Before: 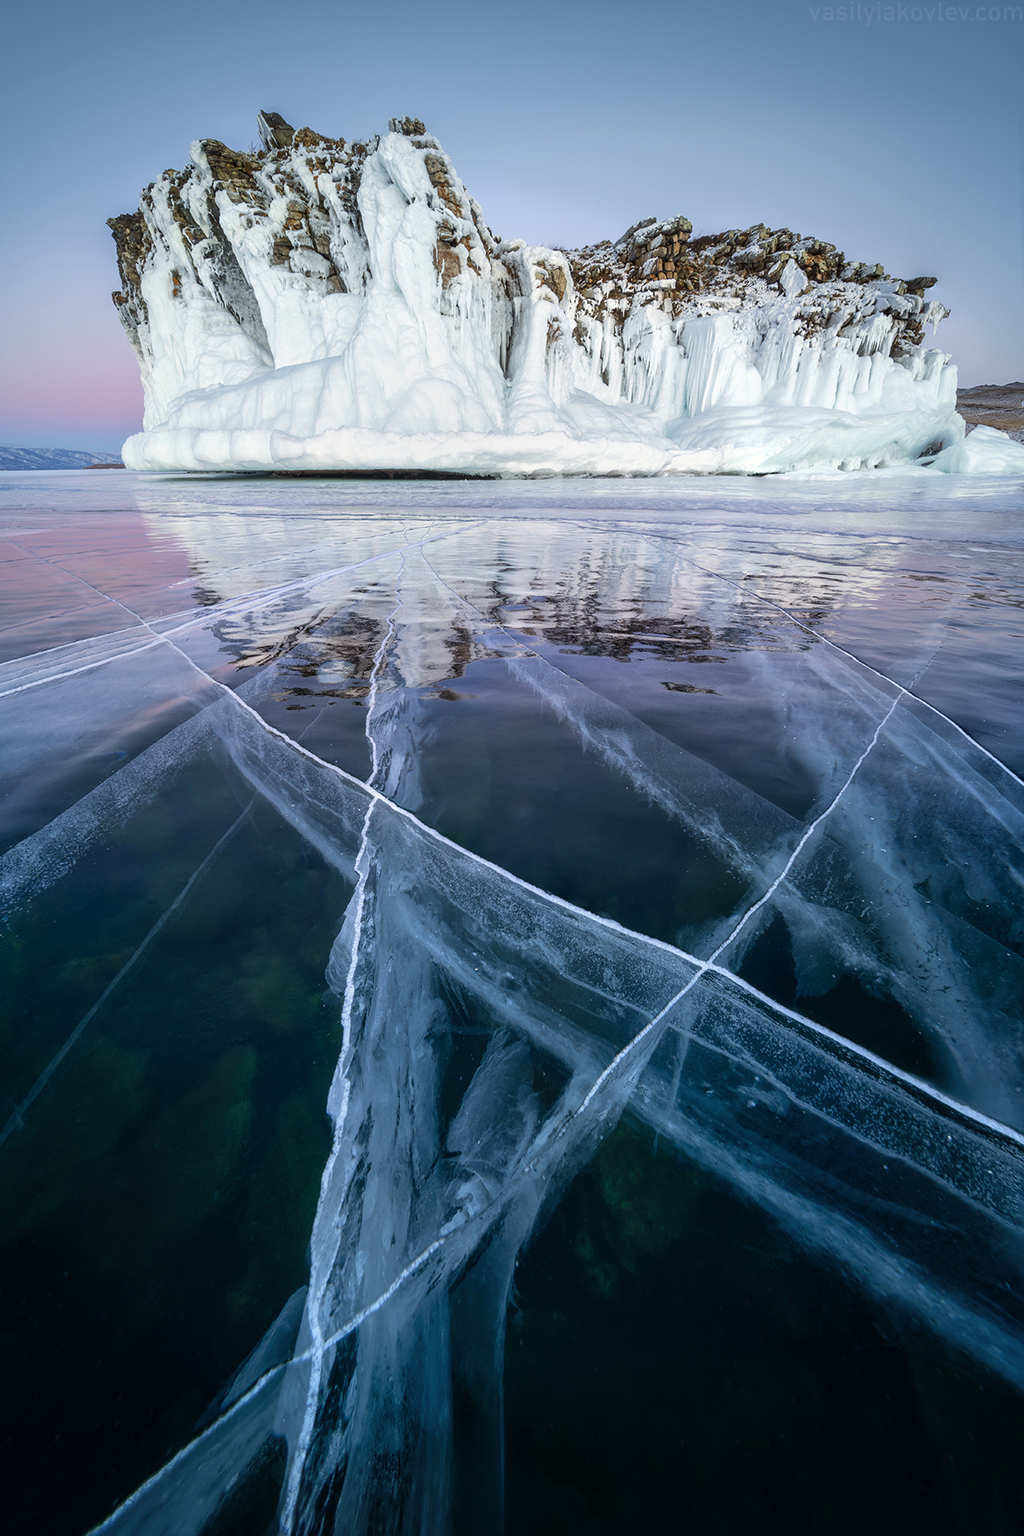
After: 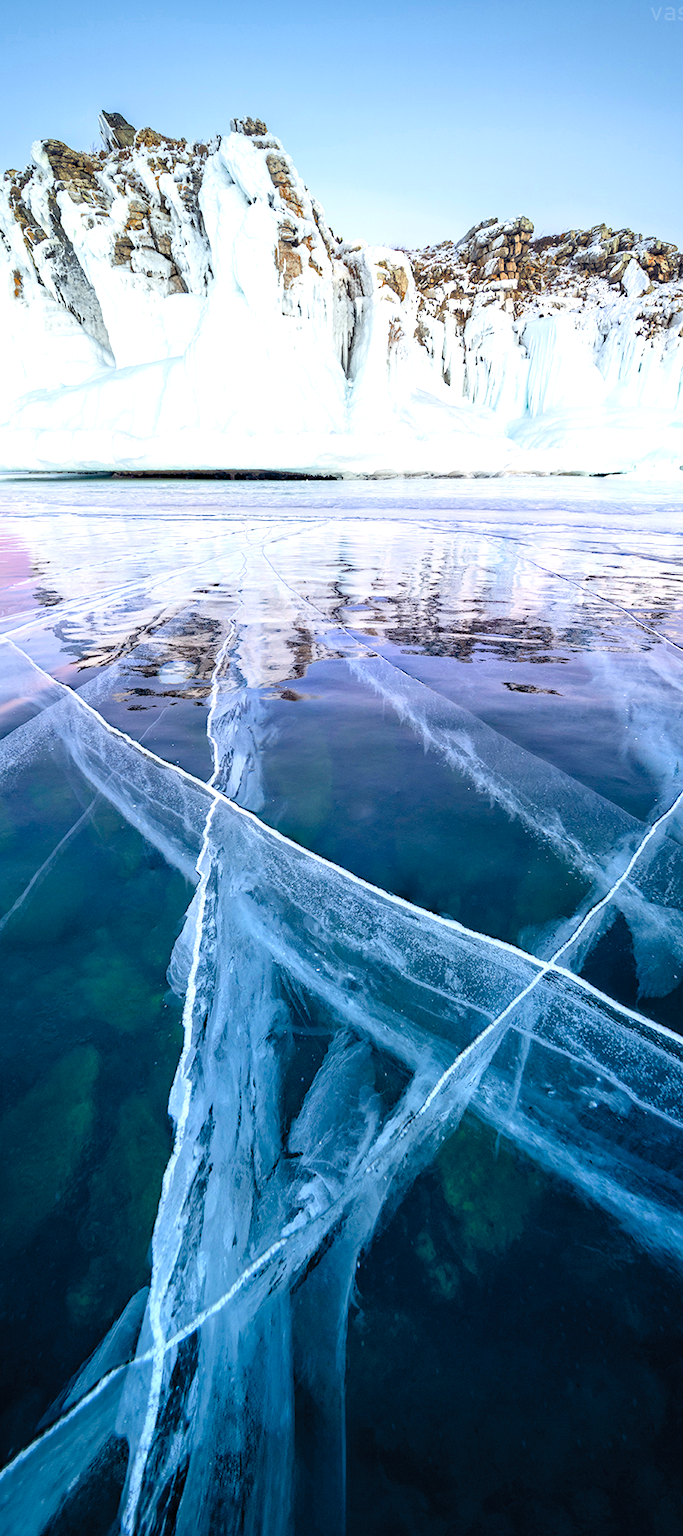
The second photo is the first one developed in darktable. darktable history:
crop and rotate: left 15.548%, right 17.759%
exposure: black level correction 0, exposure 0.678 EV, compensate exposure bias true, compensate highlight preservation false
haze removal: strength 0.288, distance 0.252, compatibility mode true, adaptive false
contrast brightness saturation: contrast 0.139, brightness 0.214
color balance rgb: global offset › chroma 0.137%, global offset › hue 253.96°, perceptual saturation grading › global saturation 27.567%, perceptual saturation grading › highlights -25.342%, perceptual saturation grading › shadows 24.659%
